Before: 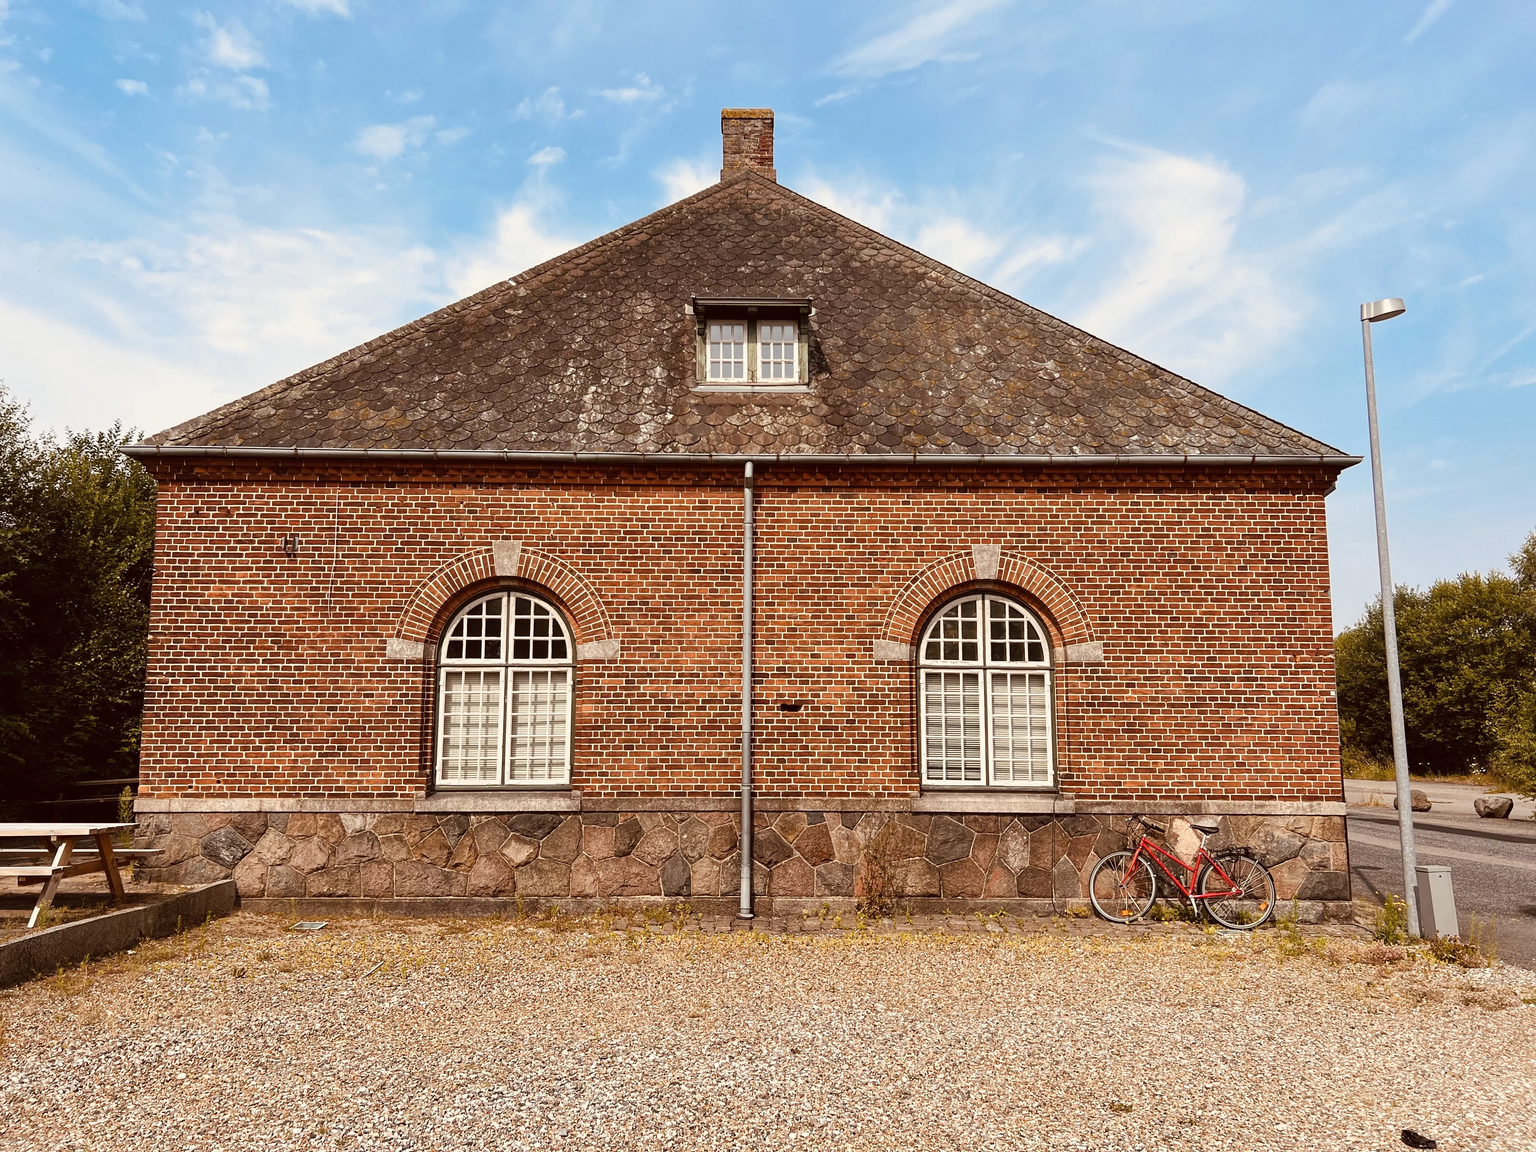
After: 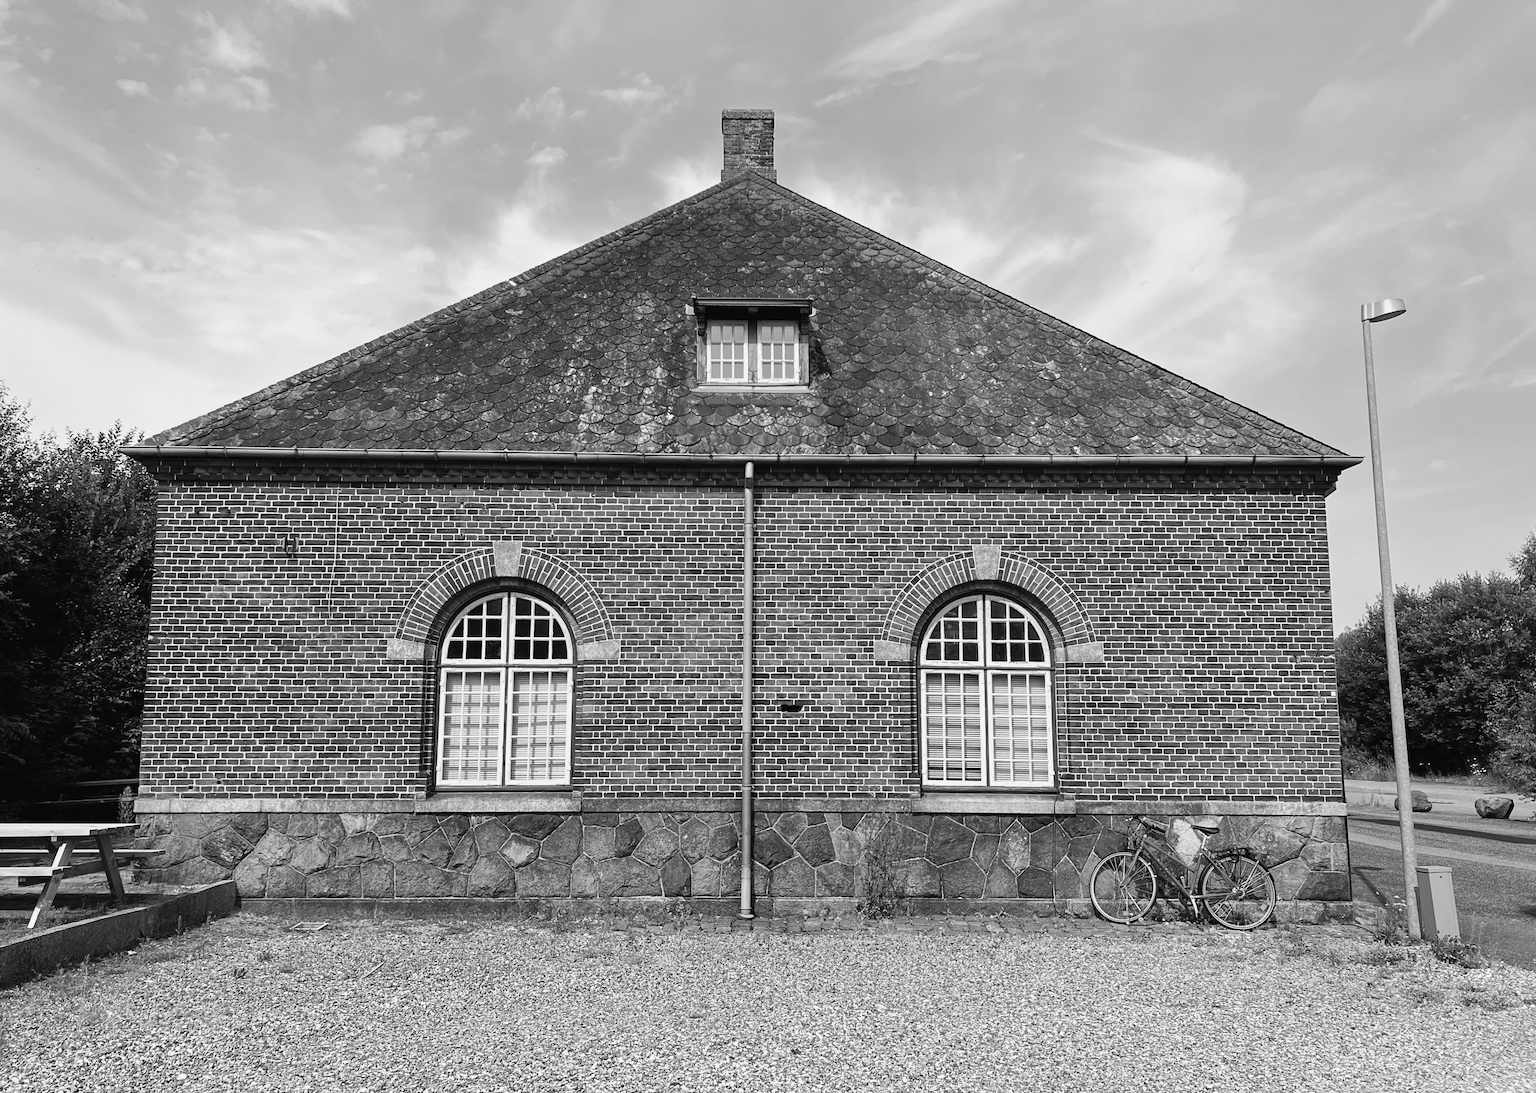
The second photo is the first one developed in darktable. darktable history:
crop and rotate: top 0%, bottom 5.097%
monochrome: a 32, b 64, size 2.3
